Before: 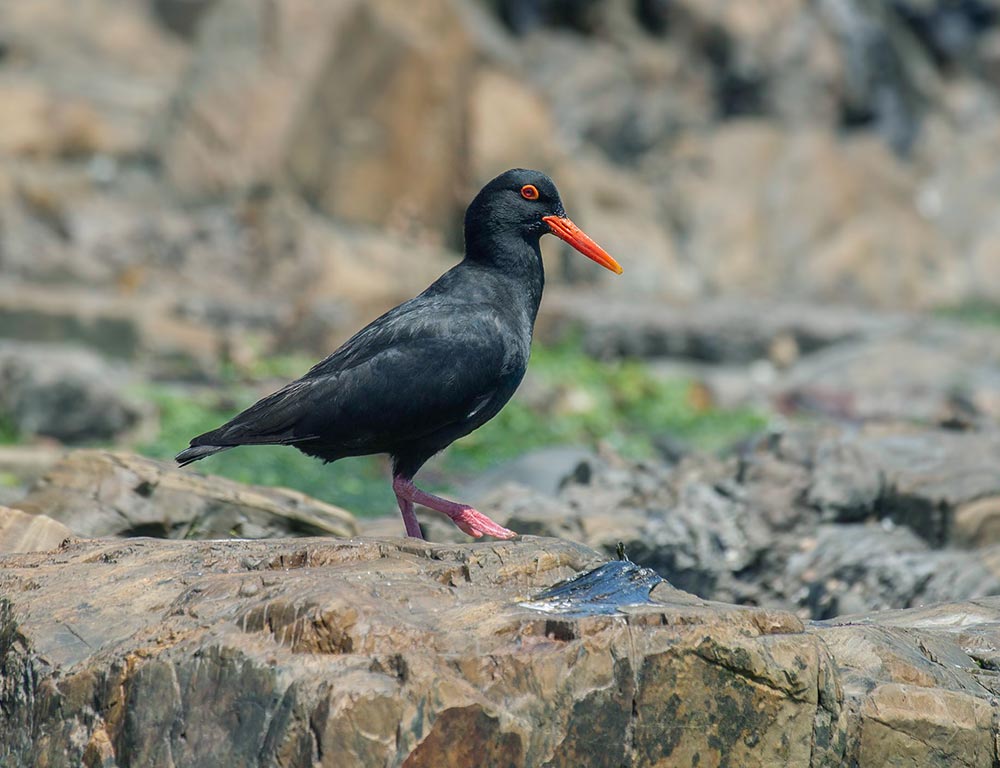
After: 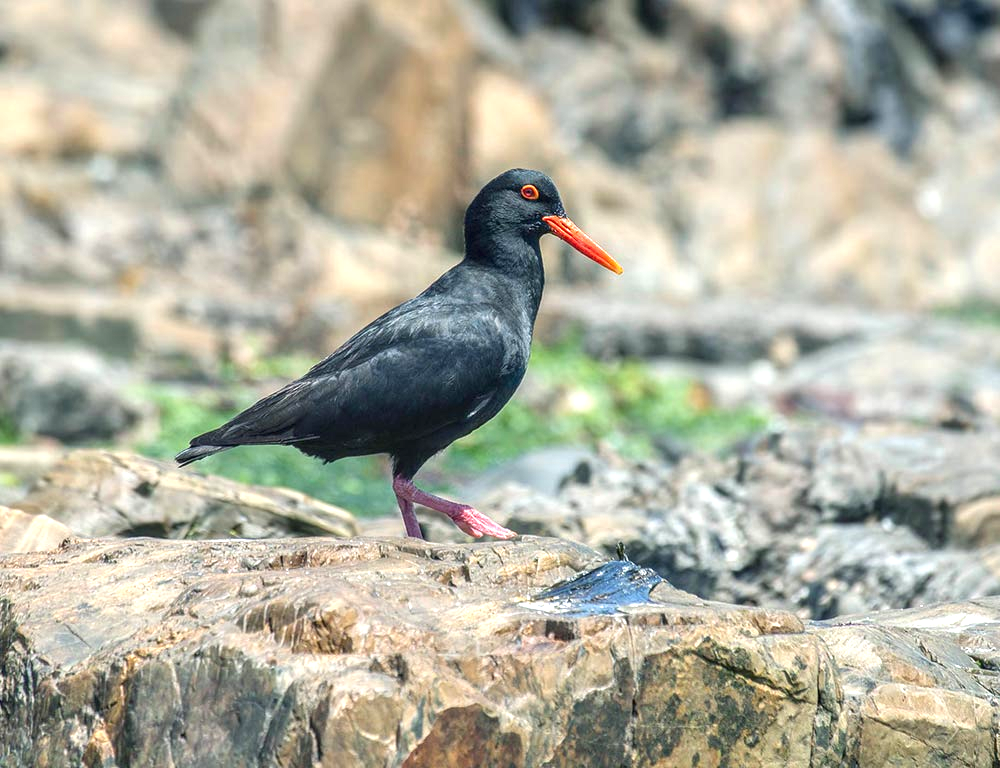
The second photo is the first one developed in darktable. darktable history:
exposure: black level correction -0.001, exposure 0.904 EV, compensate highlight preservation false
local contrast: on, module defaults
color calibration: illuminant same as pipeline (D50), adaptation XYZ, x 0.347, y 0.357, temperature 5022.37 K, gamut compression 0.985
